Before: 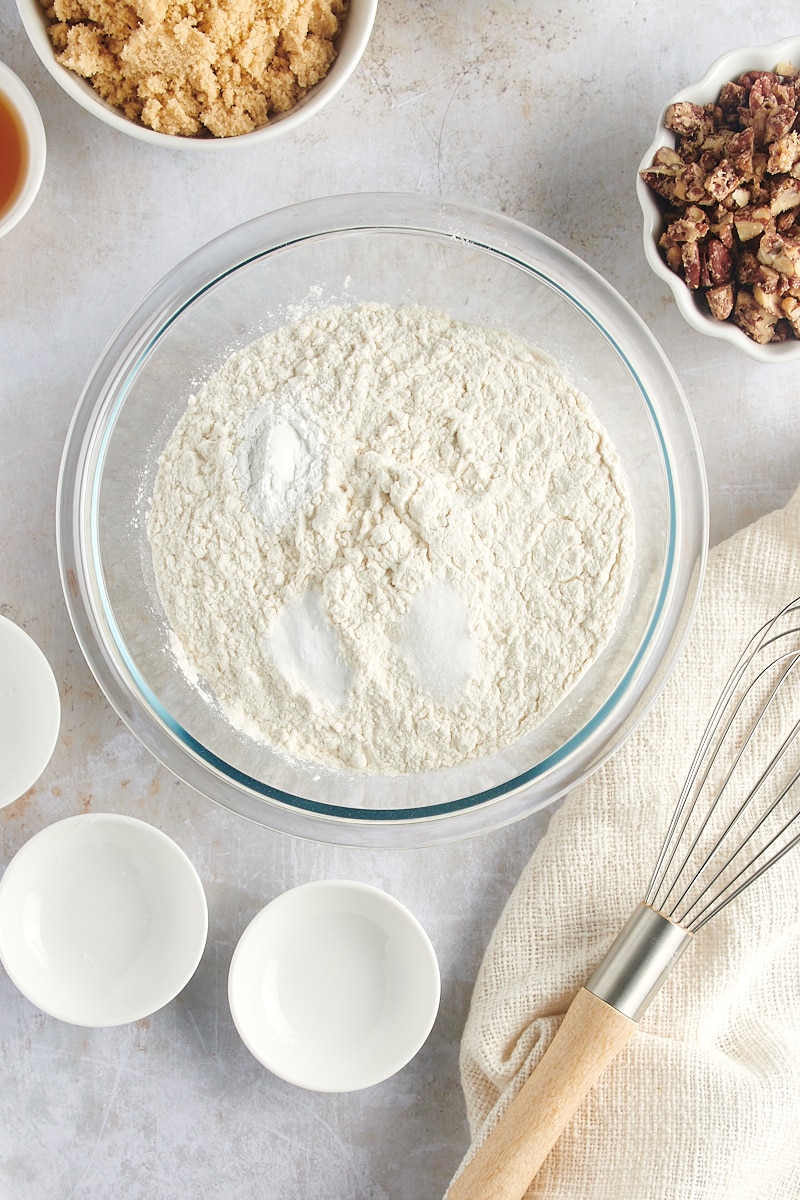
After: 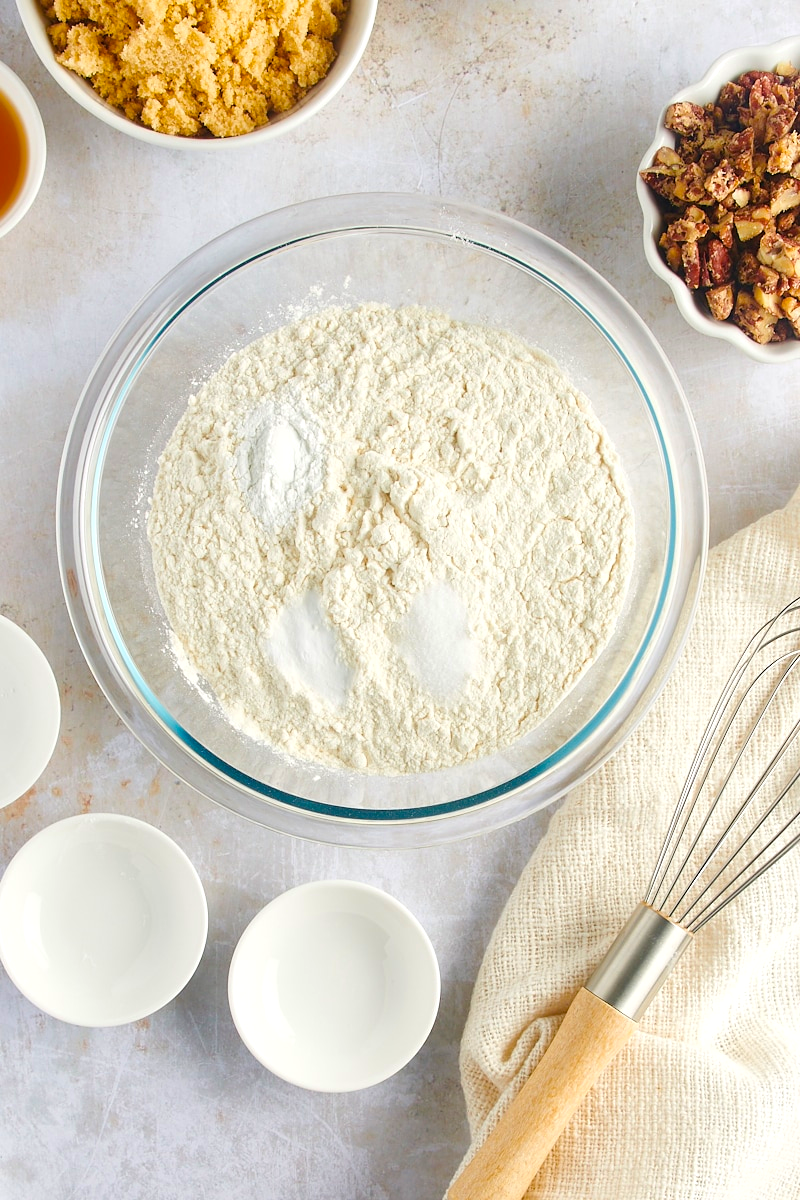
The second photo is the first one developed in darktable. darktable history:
color balance rgb: linear chroma grading › global chroma 25.63%, perceptual saturation grading › global saturation 19.958%
exposure: exposure 0.086 EV, compensate highlight preservation false
